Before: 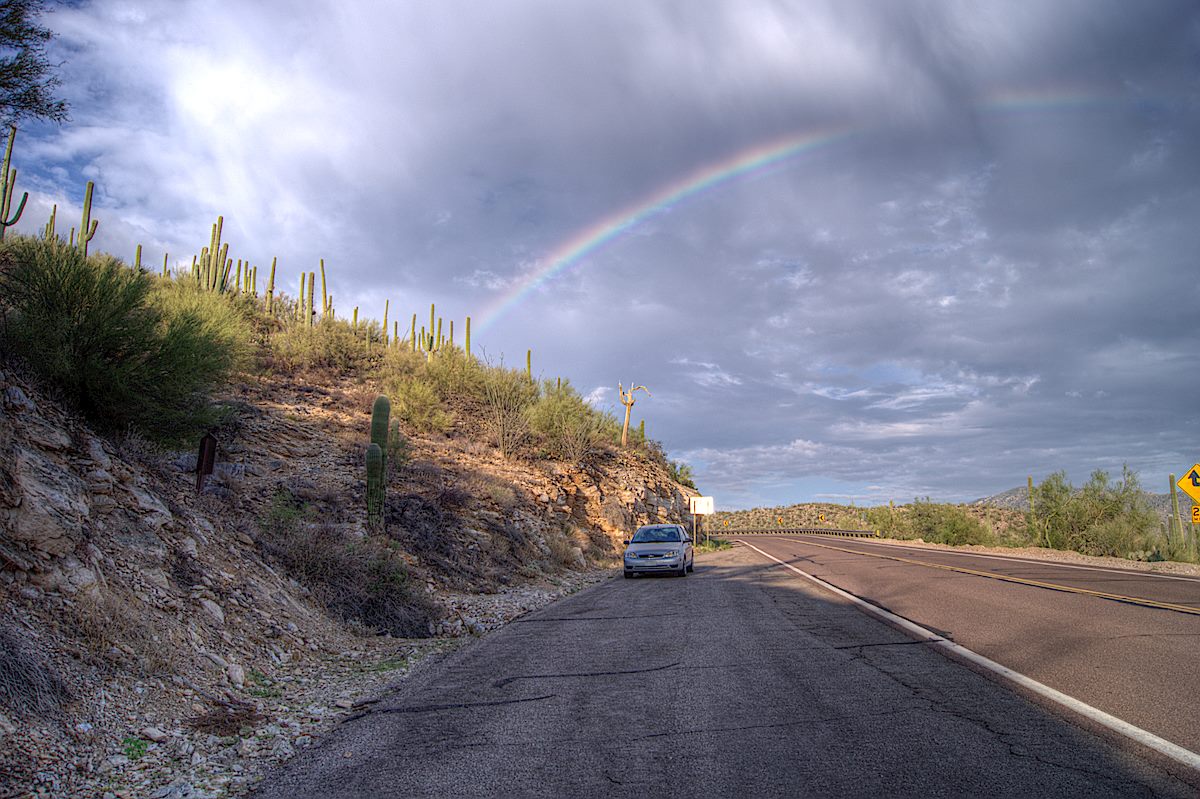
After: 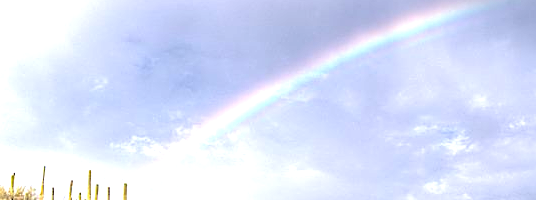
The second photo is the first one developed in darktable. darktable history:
crop: left 28.64%, top 16.832%, right 26.637%, bottom 58.055%
exposure: exposure 0.722 EV, compensate highlight preservation false
tone equalizer: -8 EV -0.417 EV, -7 EV -0.389 EV, -6 EV -0.333 EV, -5 EV -0.222 EV, -3 EV 0.222 EV, -2 EV 0.333 EV, -1 EV 0.389 EV, +0 EV 0.417 EV, edges refinement/feathering 500, mask exposure compensation -1.57 EV, preserve details no
sharpen: on, module defaults
